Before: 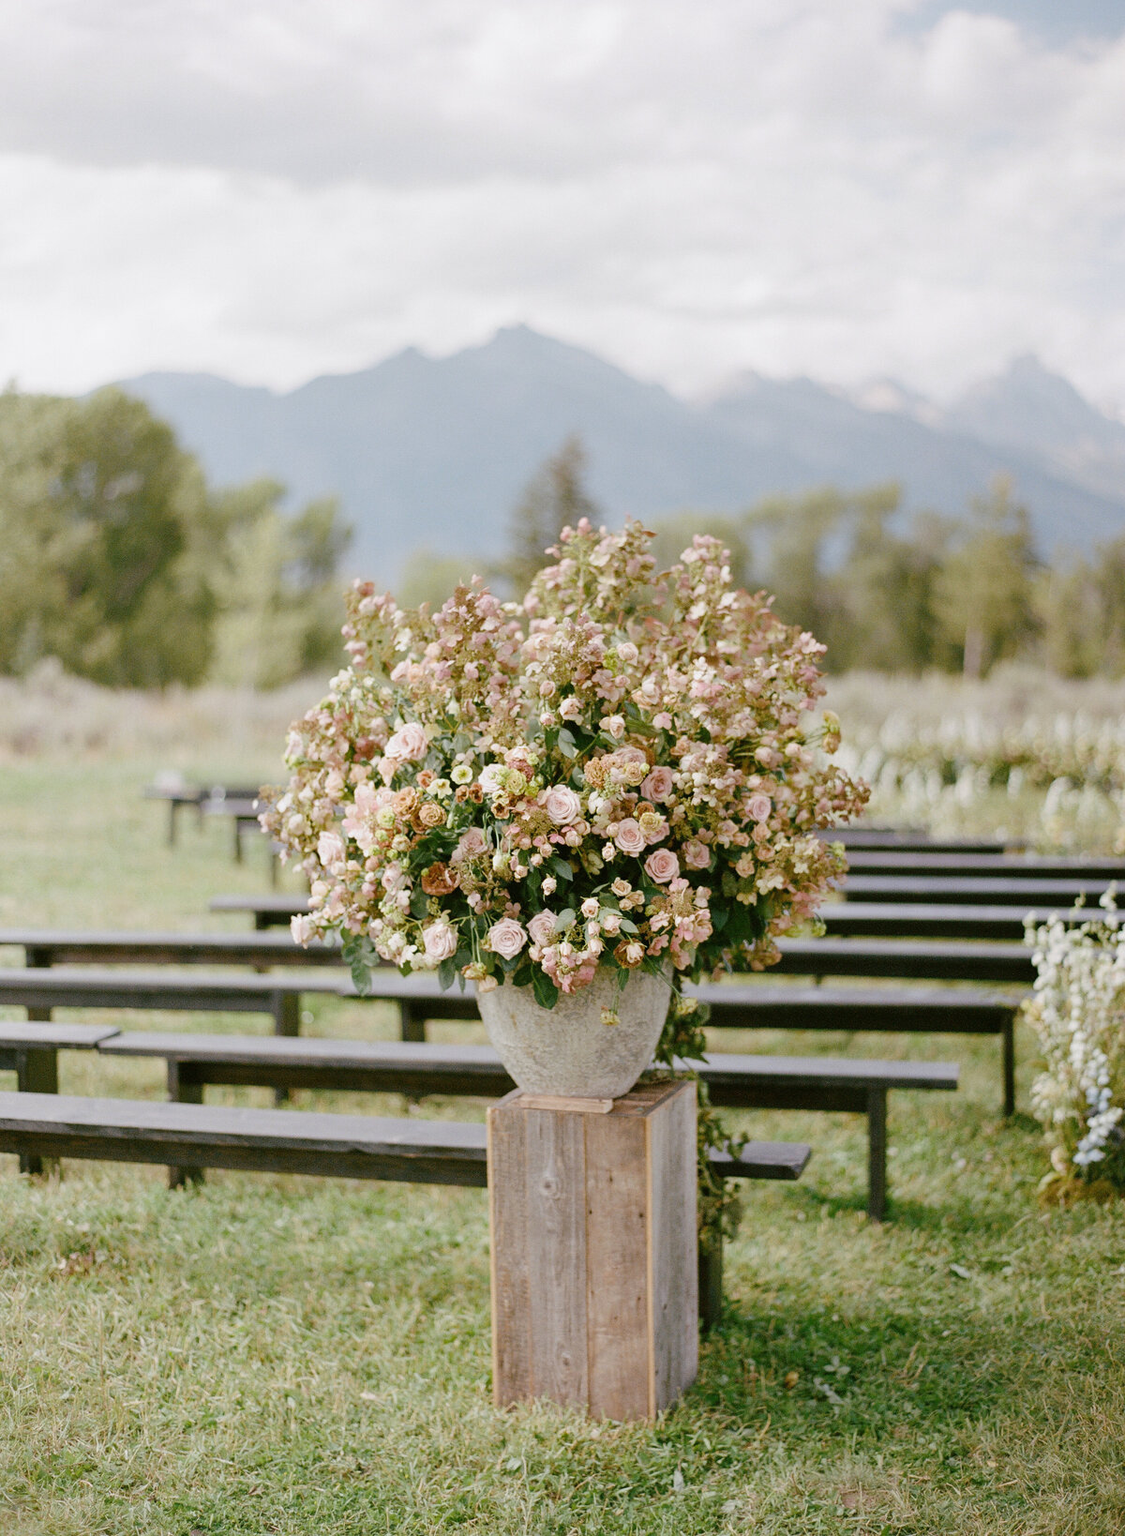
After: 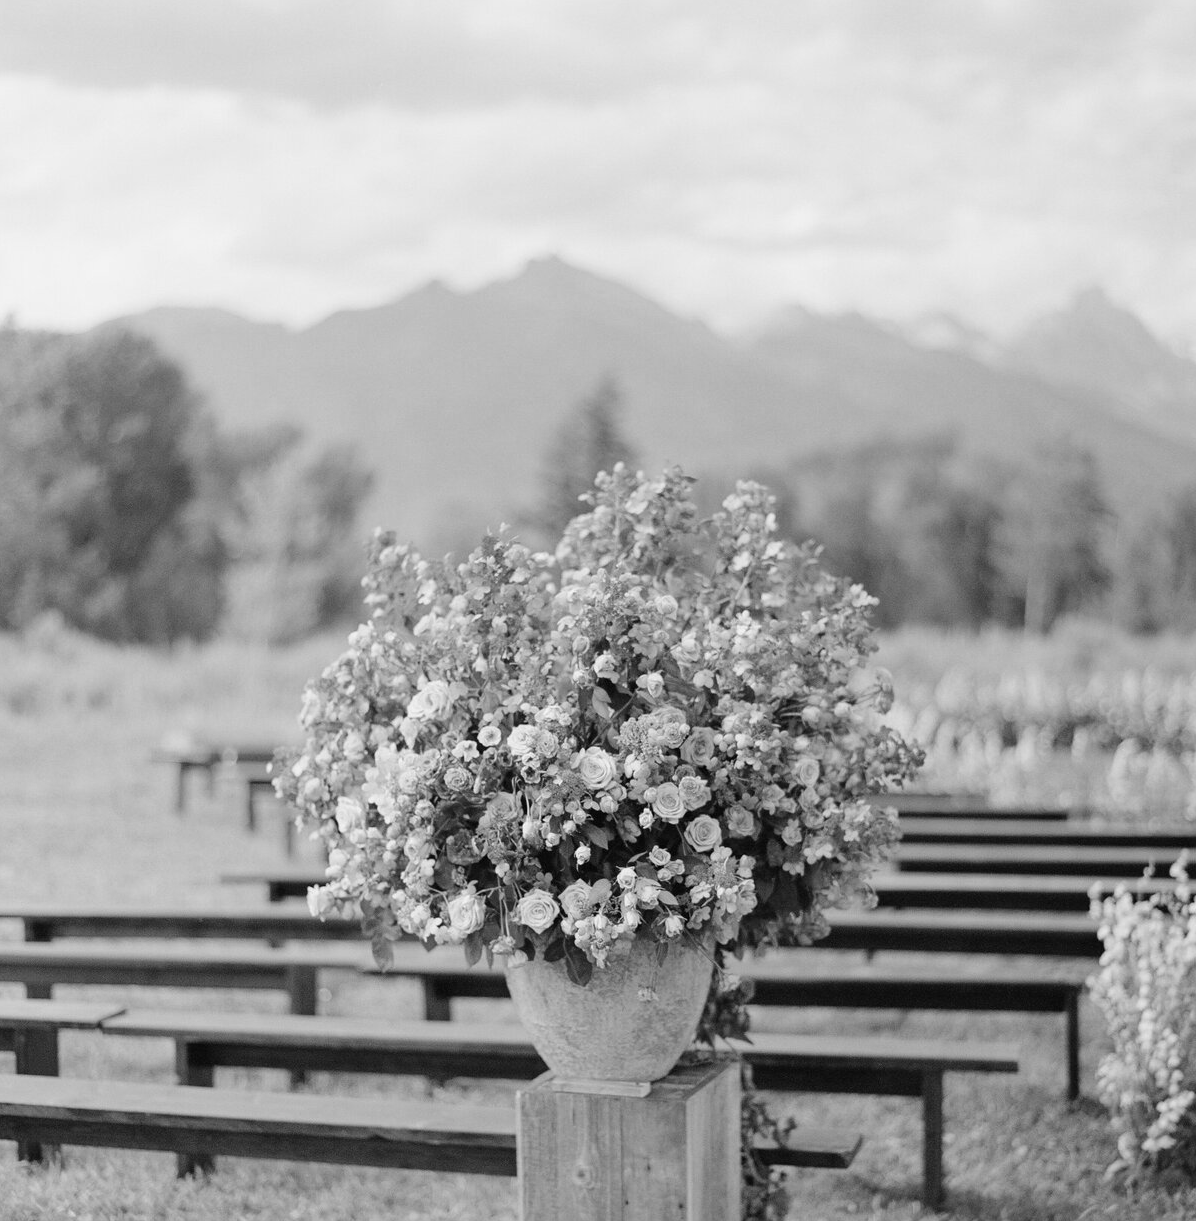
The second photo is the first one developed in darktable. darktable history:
crop: left 0.326%, top 5.538%, bottom 19.904%
color zones: curves: ch1 [(0, -0.014) (0.143, -0.013) (0.286, -0.013) (0.429, -0.016) (0.571, -0.019) (0.714, -0.015) (0.857, 0.002) (1, -0.014)]
